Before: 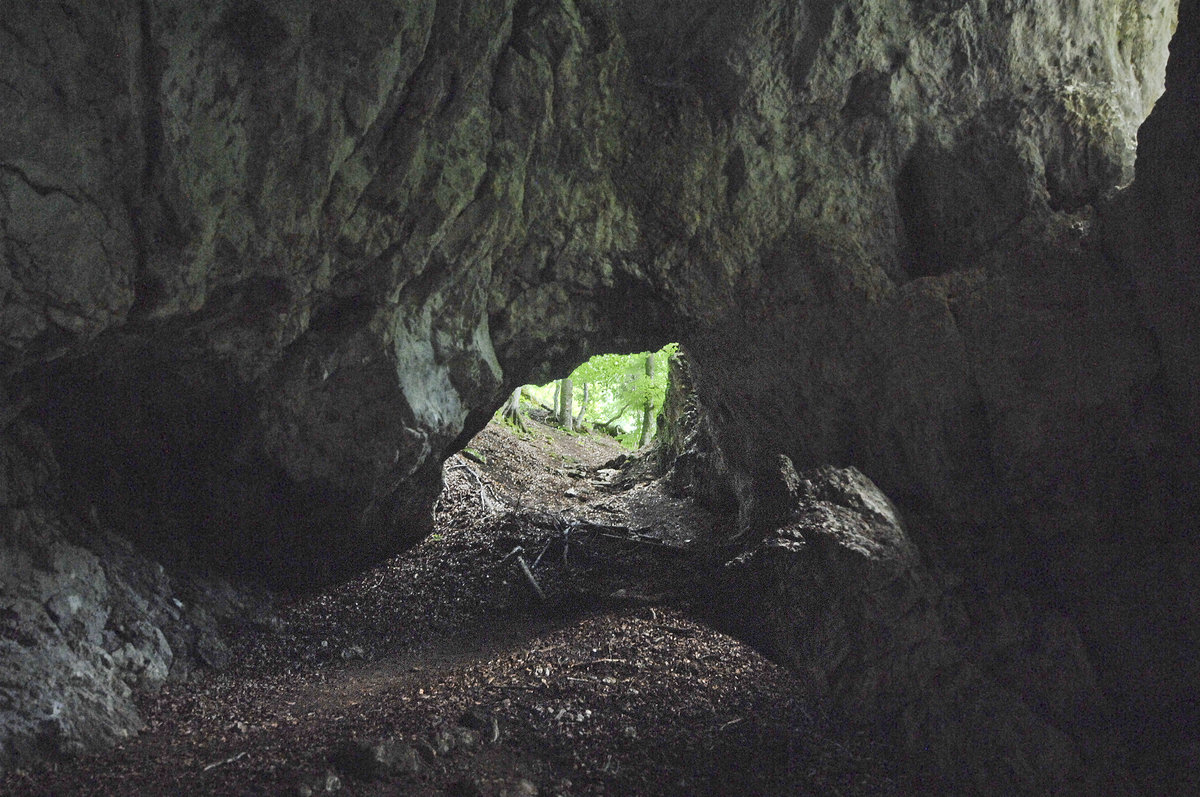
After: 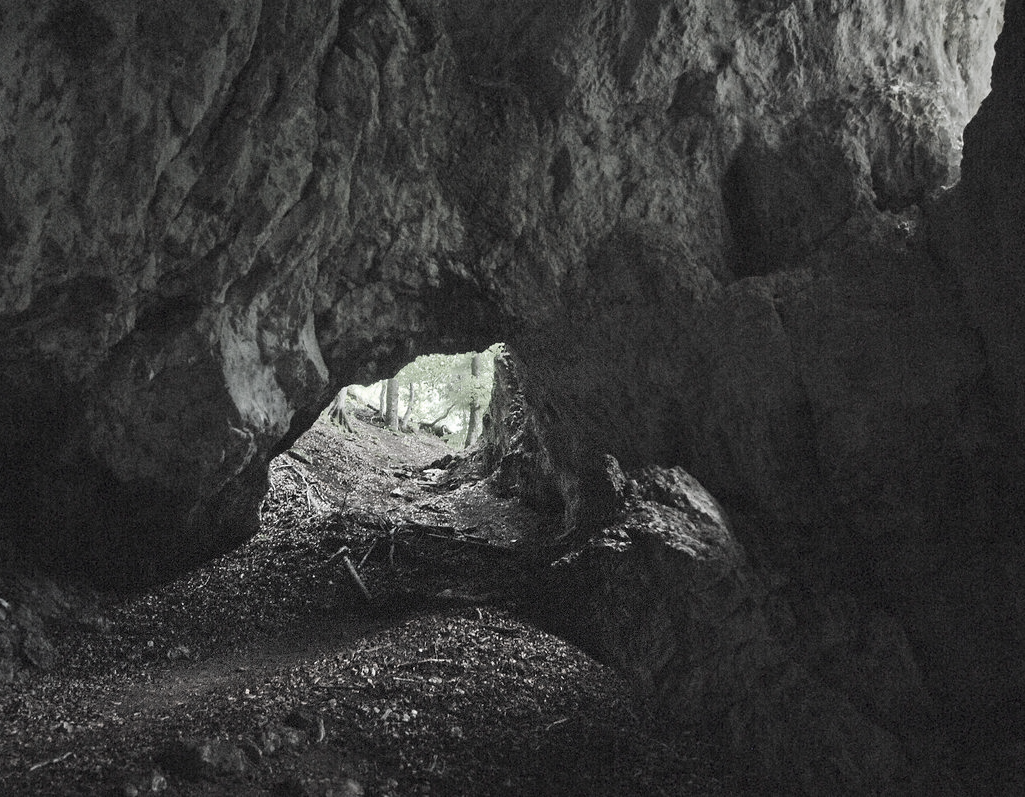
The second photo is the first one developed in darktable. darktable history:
color correction: highlights b* 0.042, saturation 0.185
crop and rotate: left 14.517%
